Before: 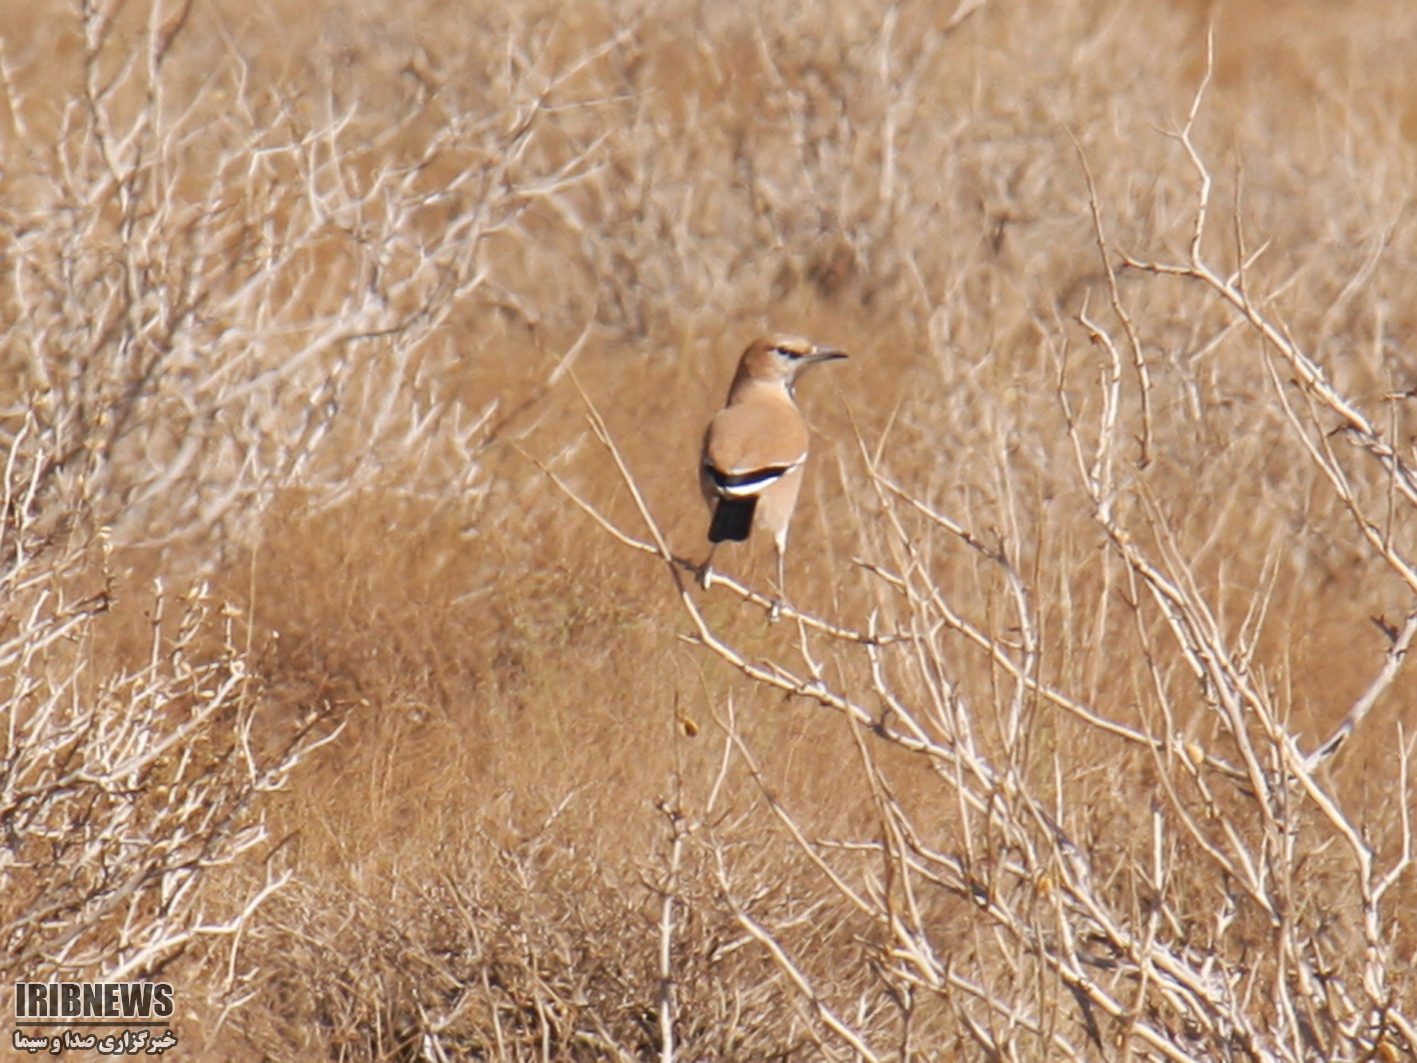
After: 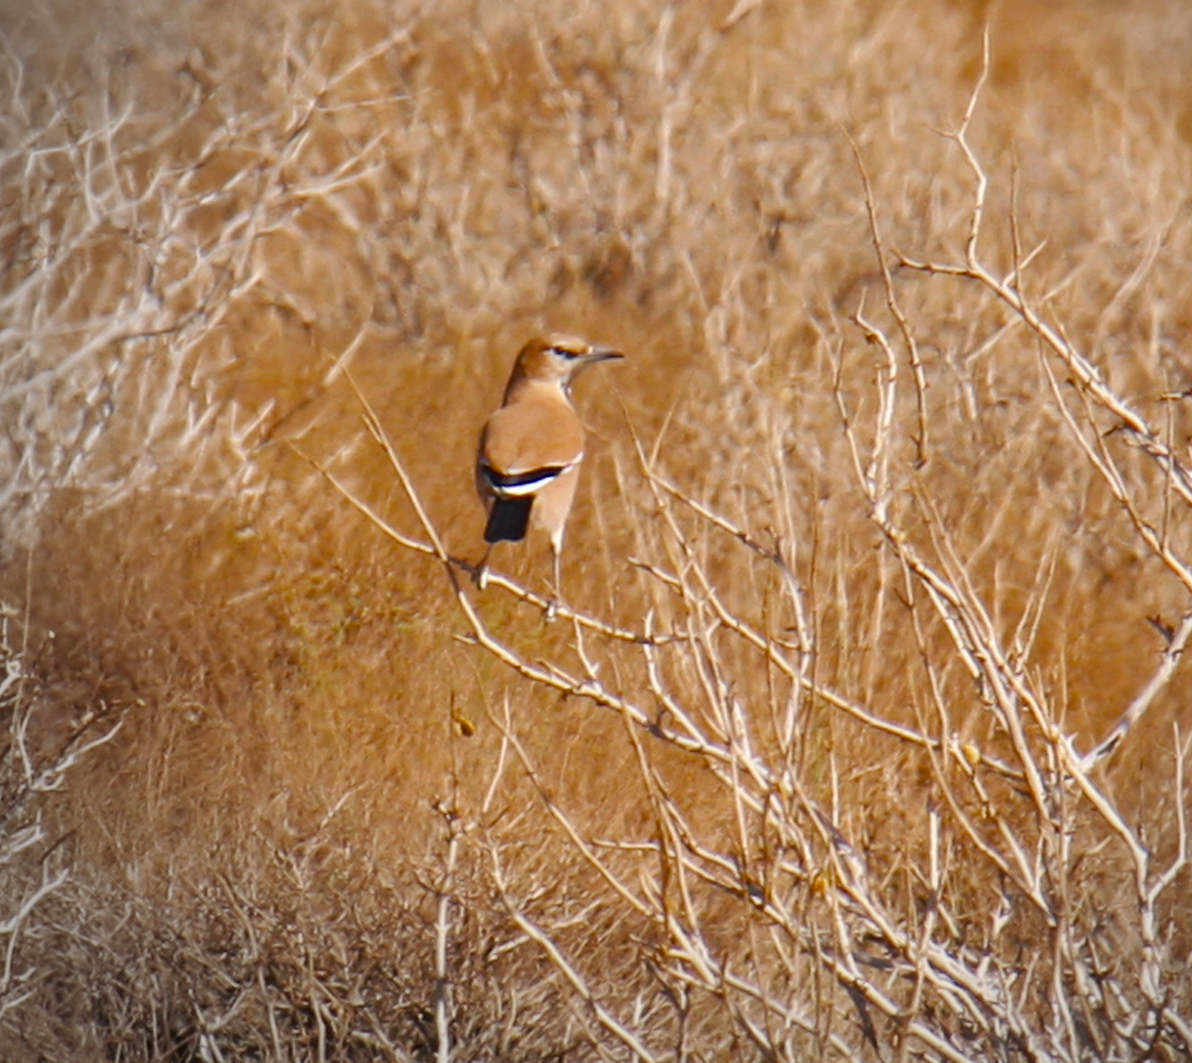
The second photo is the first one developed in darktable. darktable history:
crop: left 15.834%
color balance rgb: shadows lift › luminance -9.445%, linear chroma grading › global chroma 1.757%, linear chroma grading › mid-tones -1.248%, perceptual saturation grading › global saturation 25.22%, global vibrance 10.302%, saturation formula JzAzBz (2021)
base curve: preserve colors none
vignetting: fall-off radius 60.91%, center (0.219, -0.228)
